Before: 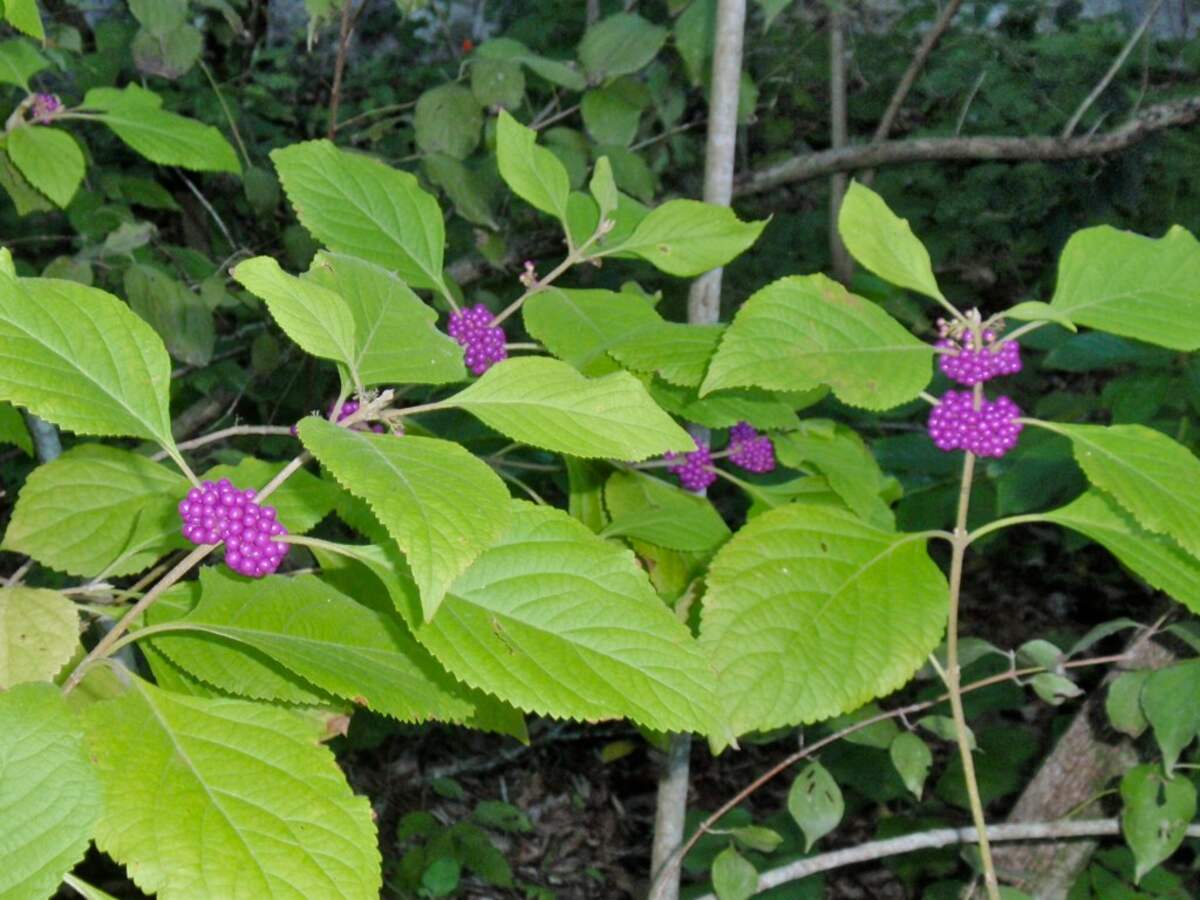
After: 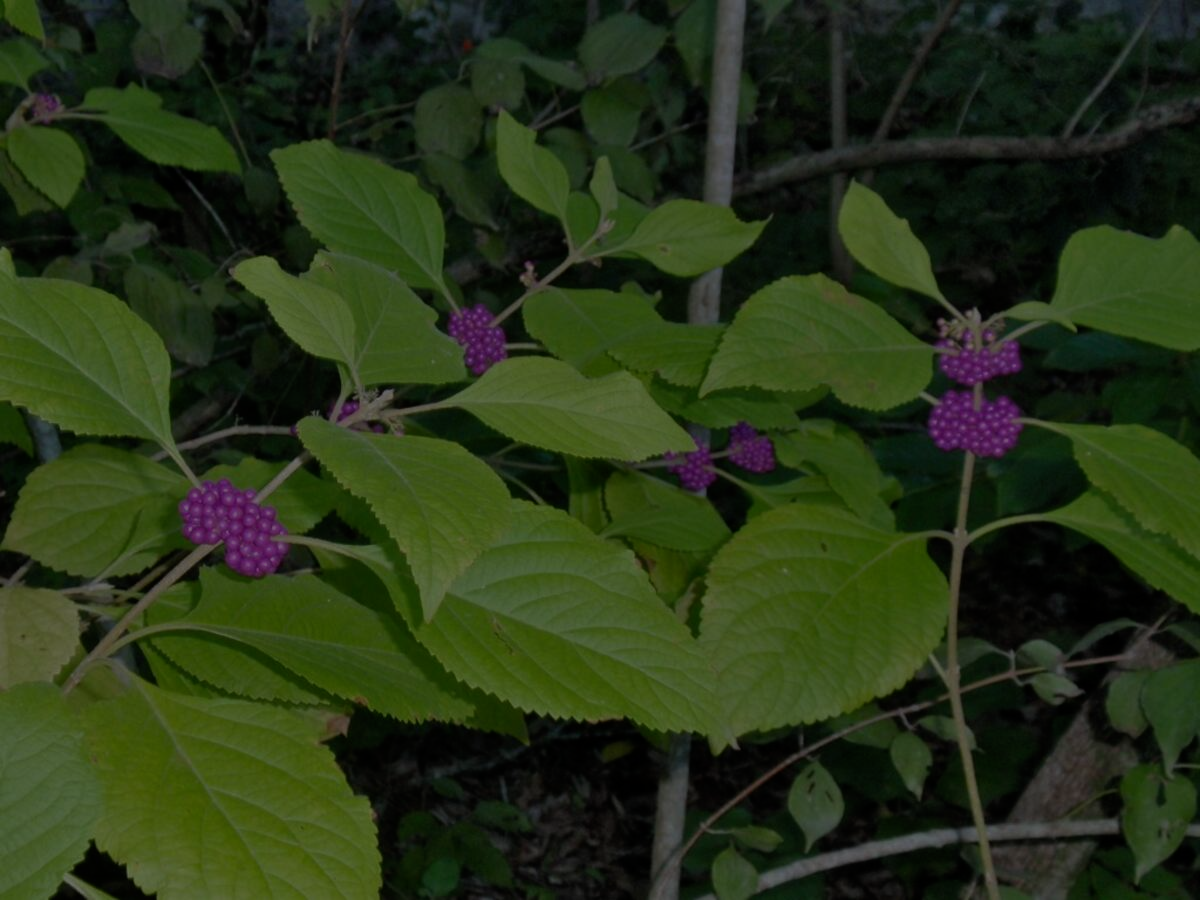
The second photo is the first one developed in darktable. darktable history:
exposure: exposure -2.383 EV, compensate highlight preservation false
